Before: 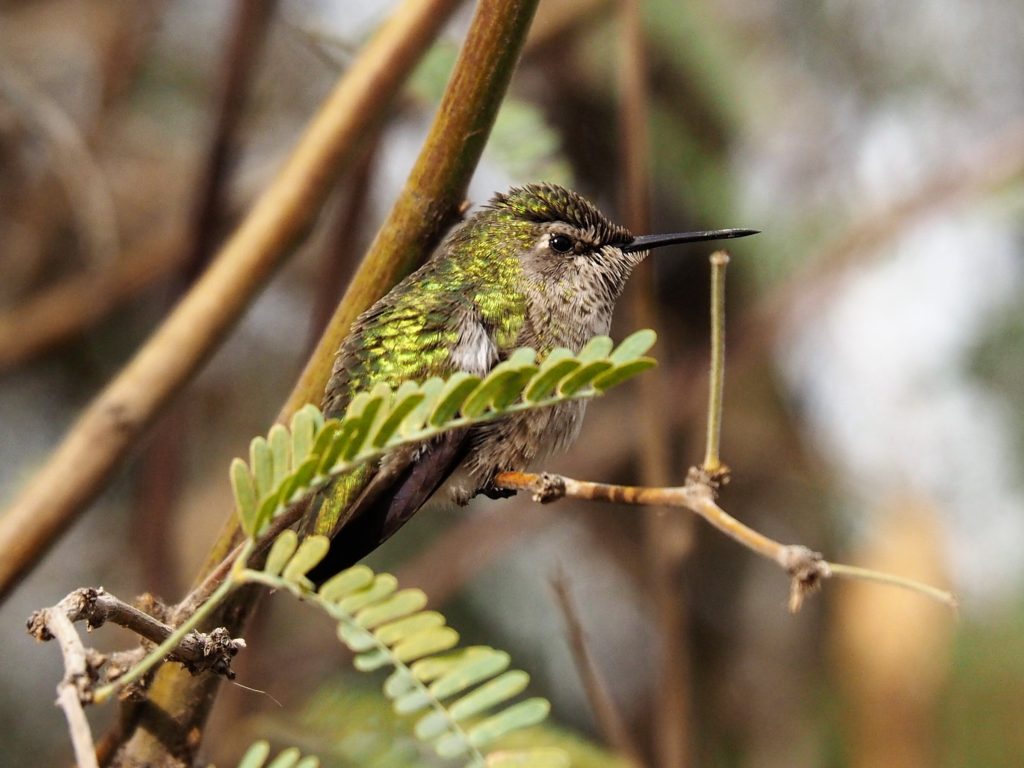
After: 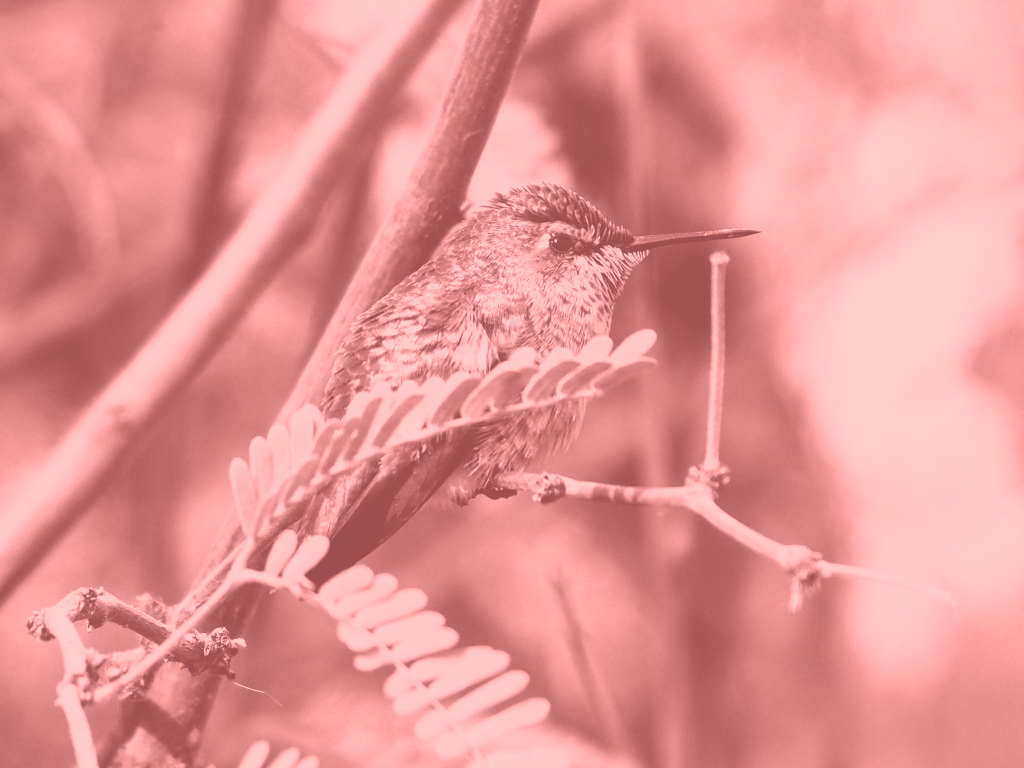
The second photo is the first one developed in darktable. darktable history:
base curve: curves: ch0 [(0, 0) (0.005, 0.002) (0.193, 0.295) (0.399, 0.664) (0.75, 0.928) (1, 1)]
color balance: lift [1.005, 0.99, 1.007, 1.01], gamma [1, 0.979, 1.011, 1.021], gain [0.923, 1.098, 1.025, 0.902], input saturation 90.45%, contrast 7.73%, output saturation 105.91%
colorize: saturation 51%, source mix 50.67%, lightness 50.67%
